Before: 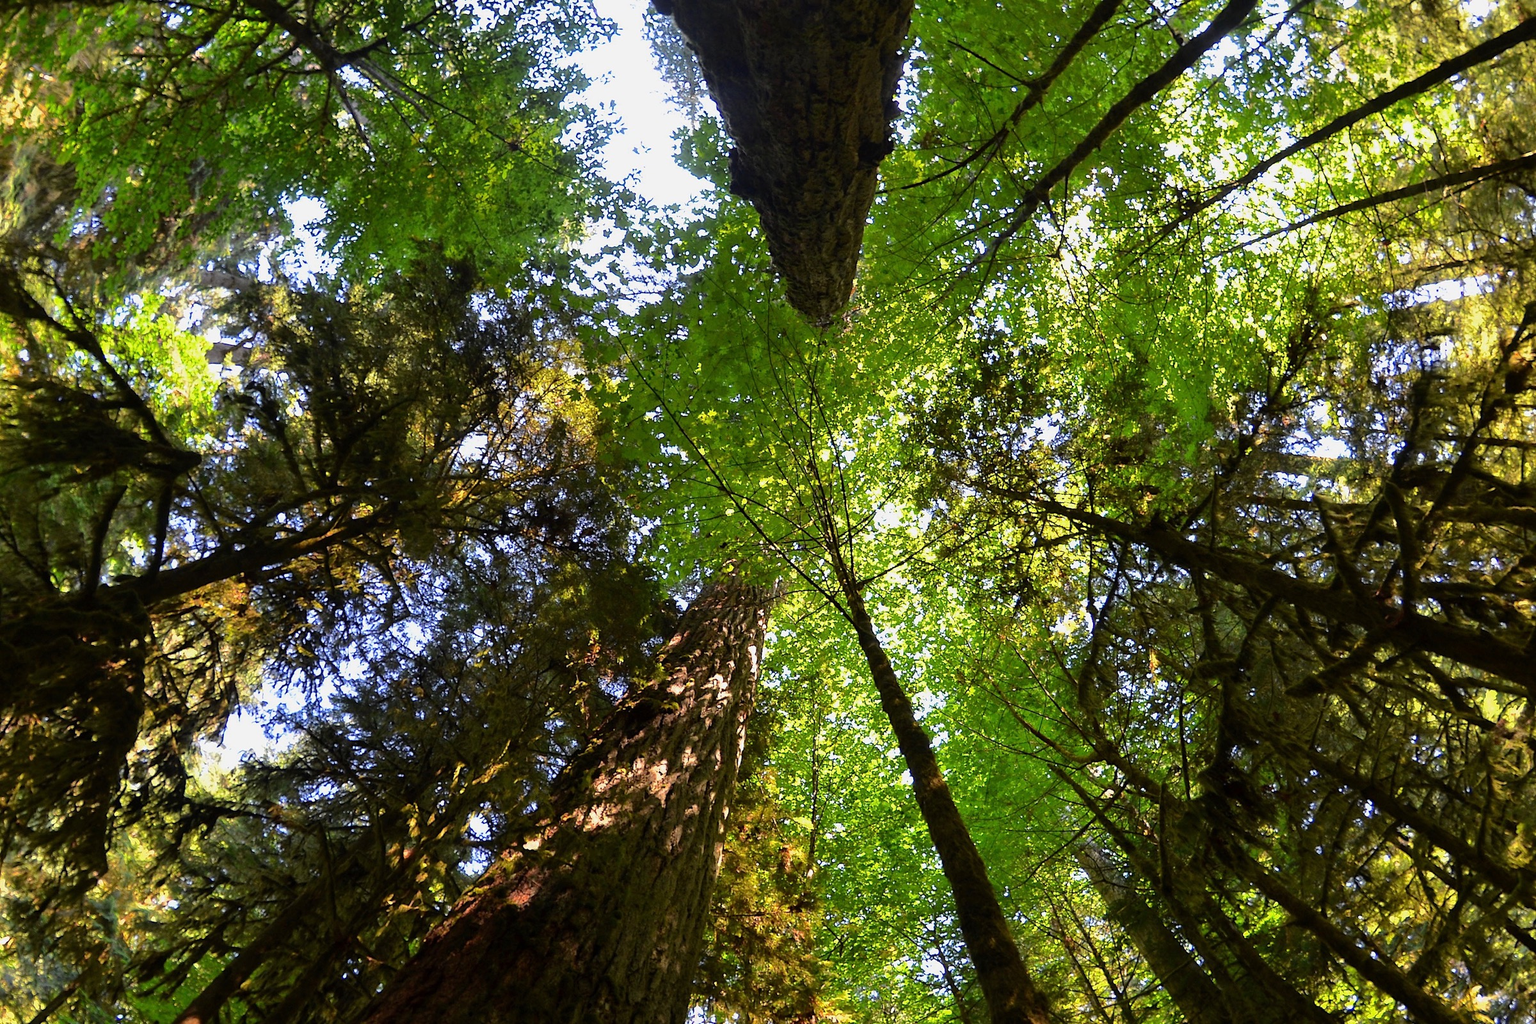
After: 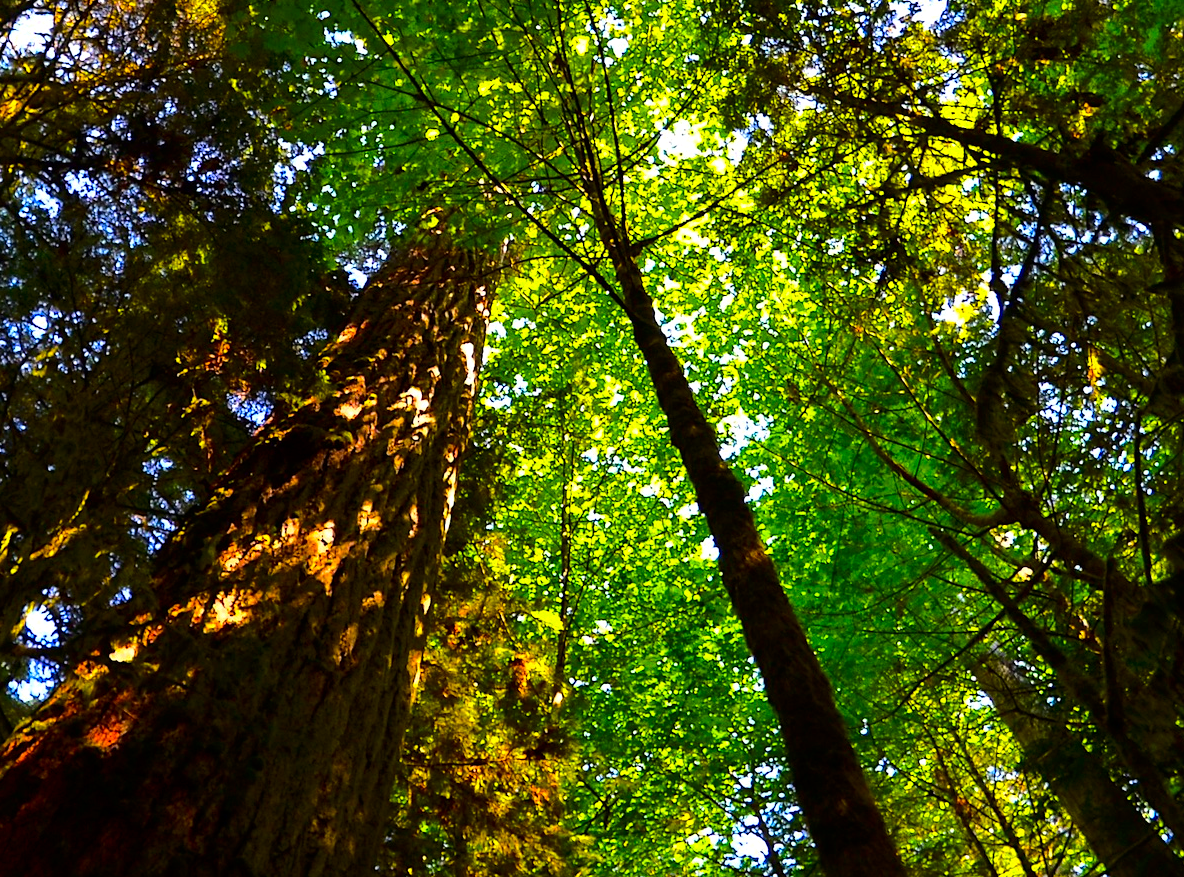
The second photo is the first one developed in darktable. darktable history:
crop: left 29.528%, top 41.677%, right 21.111%, bottom 3.491%
contrast brightness saturation: contrast 0.124, brightness -0.124, saturation 0.205
color balance rgb: linear chroma grading › shadows -30.484%, linear chroma grading › global chroma 35.108%, perceptual saturation grading › global saturation 36.422%, perceptual brilliance grading › highlights 6.542%, perceptual brilliance grading › mid-tones 18.17%, perceptual brilliance grading › shadows -5.161%, global vibrance 9.278%
